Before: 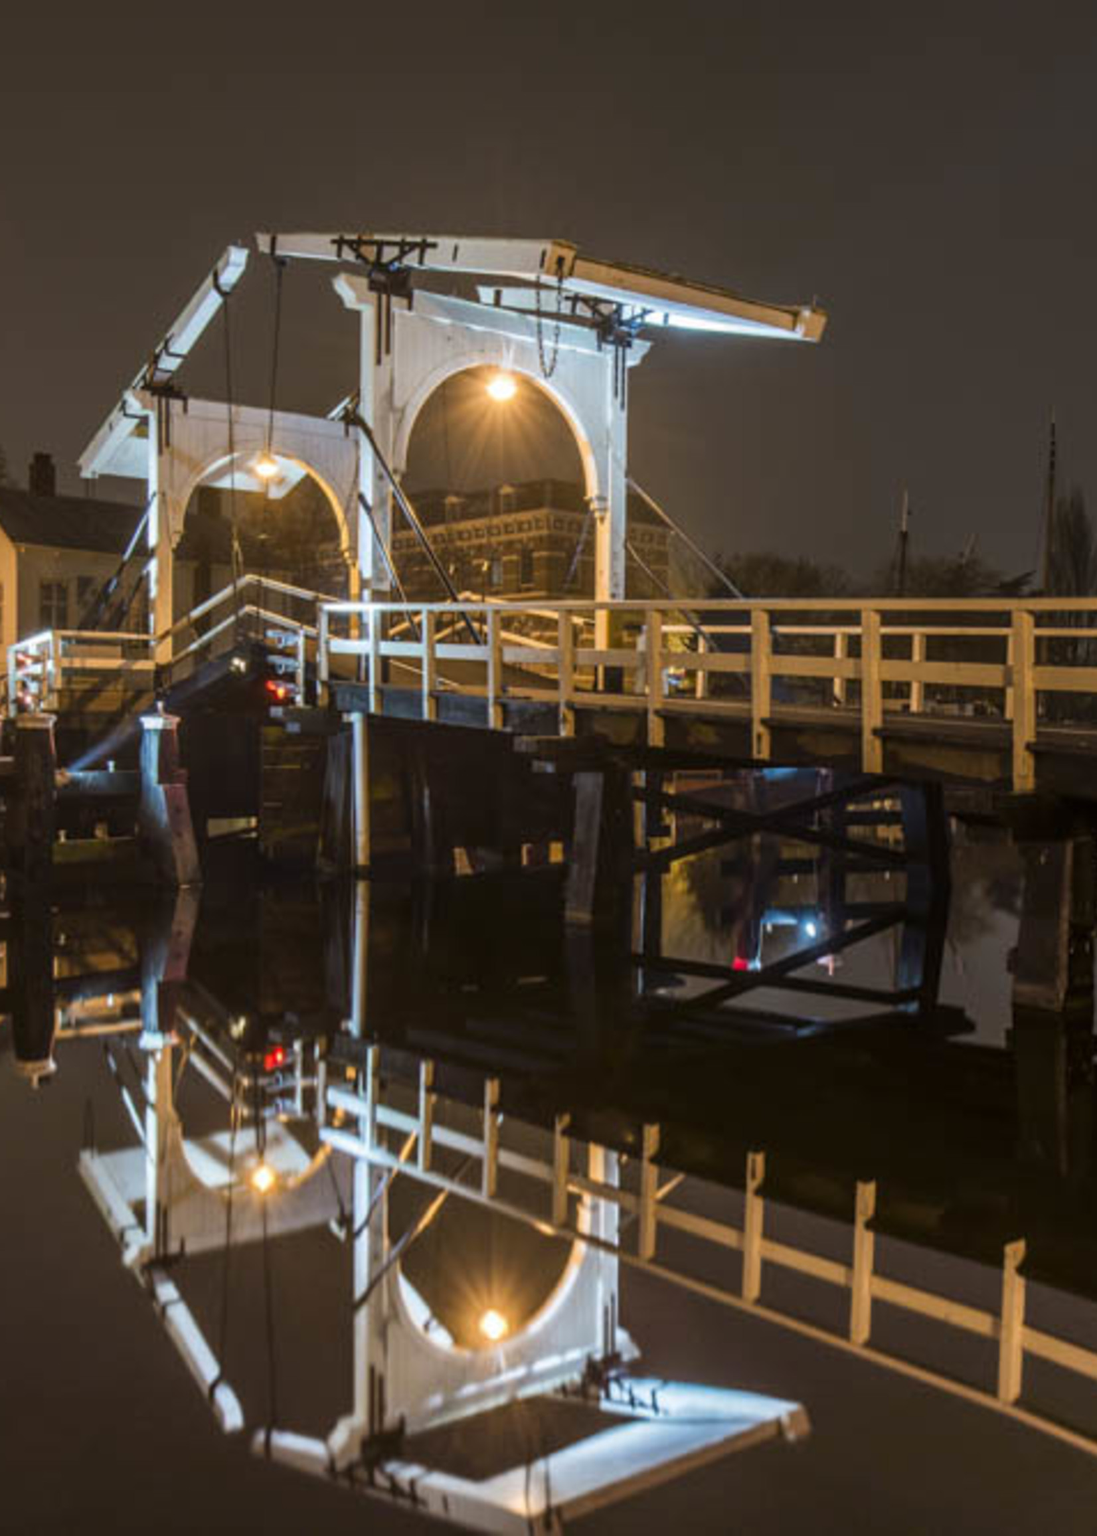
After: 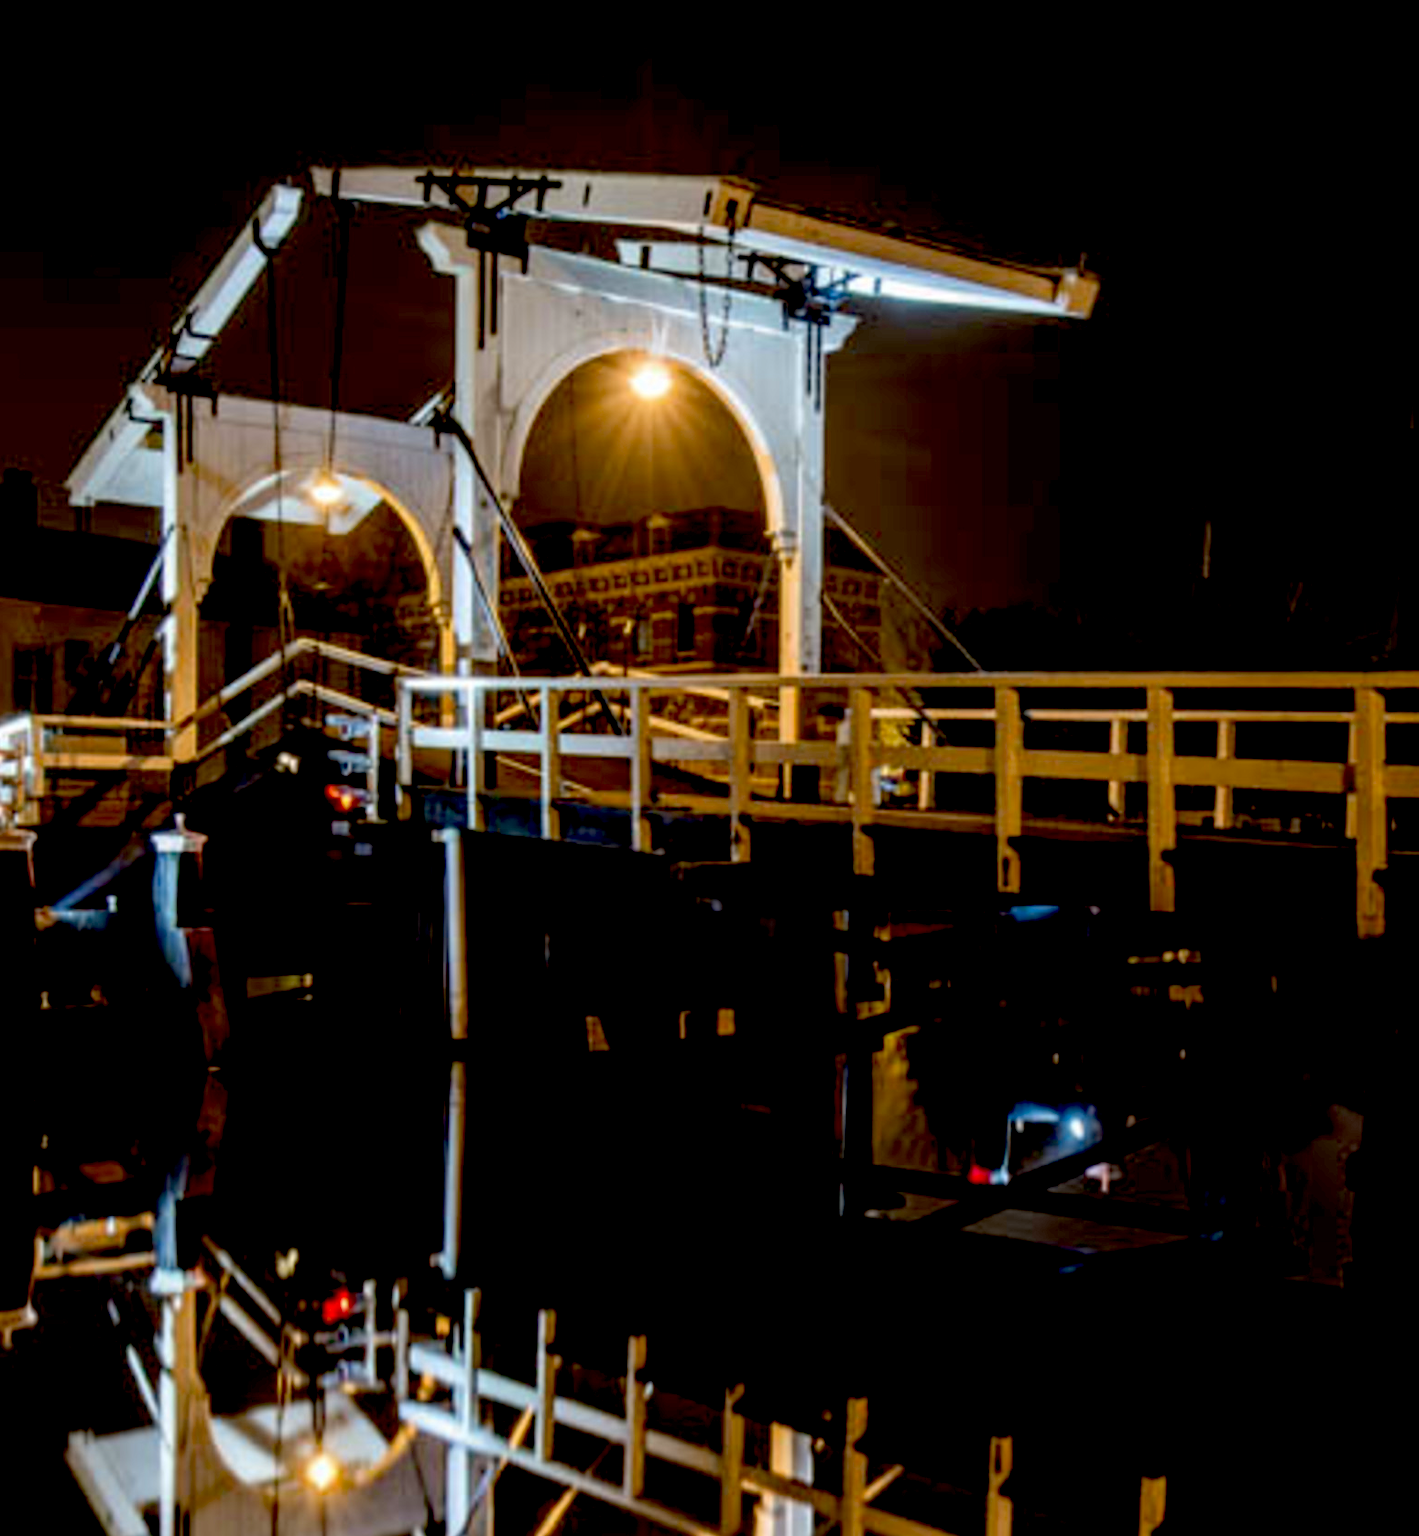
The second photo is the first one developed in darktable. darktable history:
exposure: black level correction 0.056, compensate highlight preservation false
crop: left 2.737%, top 7.287%, right 3.421%, bottom 20.179%
